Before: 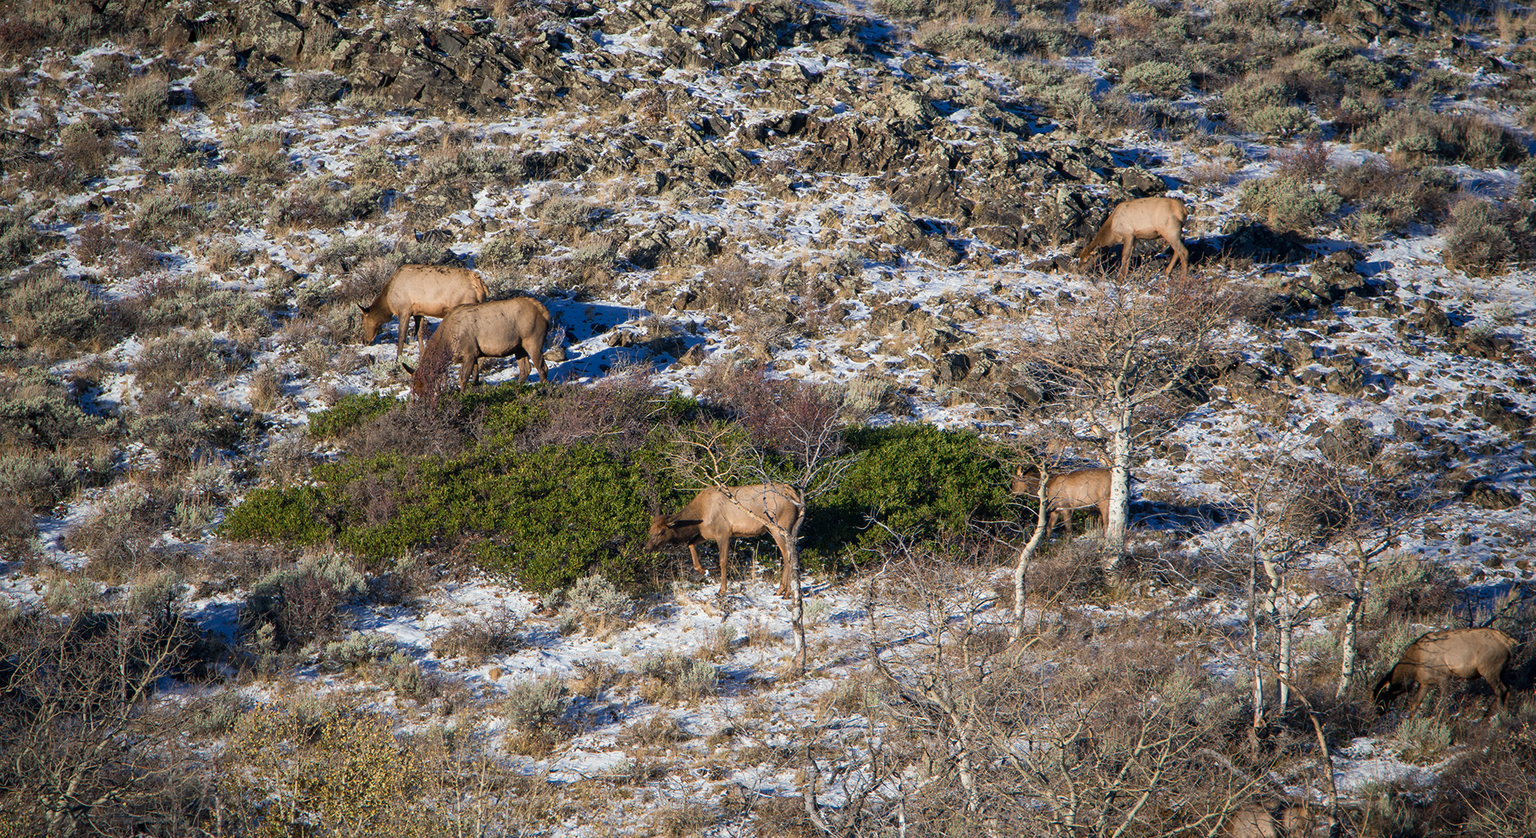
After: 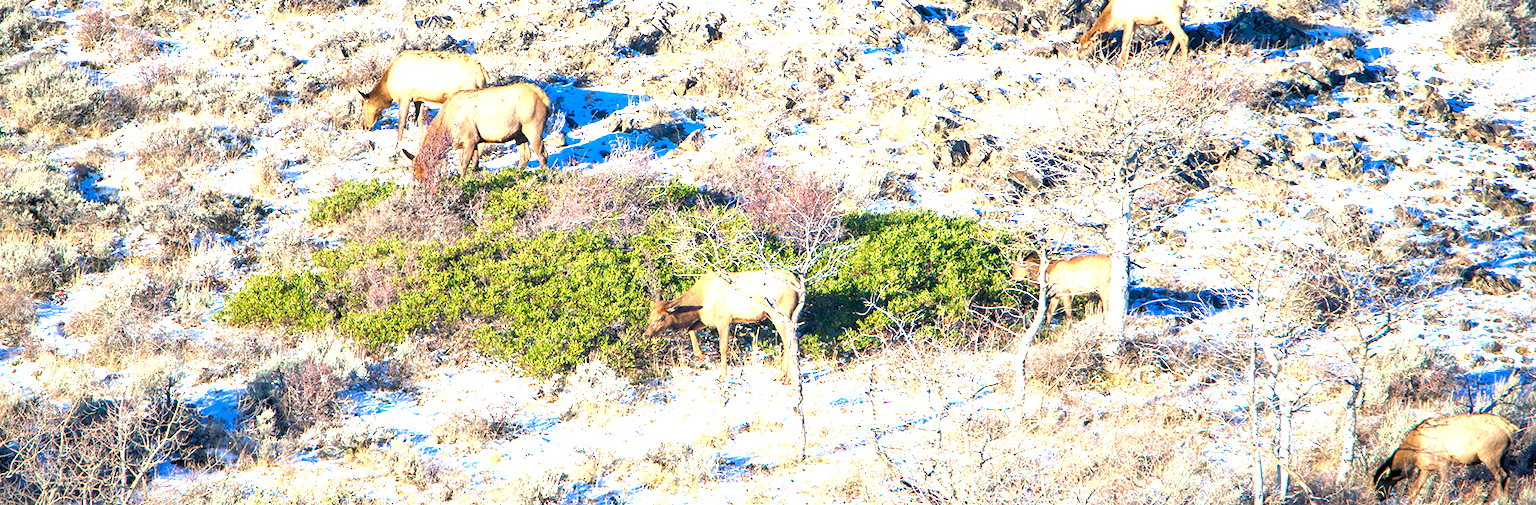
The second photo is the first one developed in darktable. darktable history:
exposure: black level correction 0, exposure 1.88 EV, compensate exposure bias true, compensate highlight preservation false
shadows and highlights: shadows 37.37, highlights -27.84, soften with gaussian
crop and rotate: top 25.637%, bottom 14.038%
levels: levels [0.036, 0.364, 0.827]
